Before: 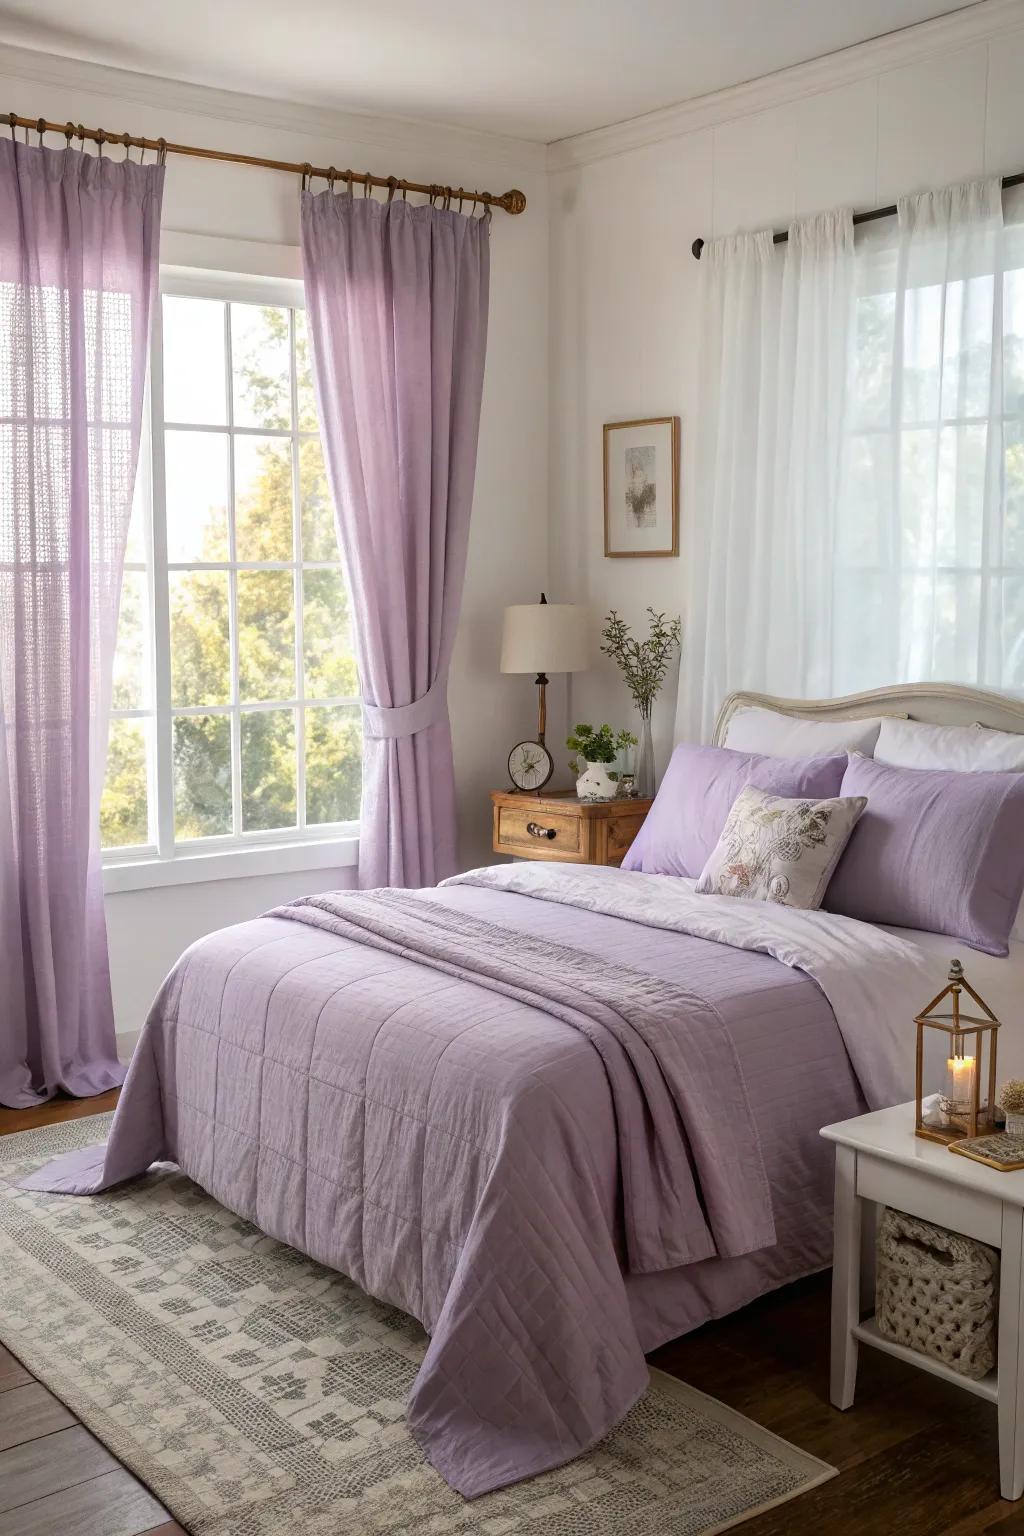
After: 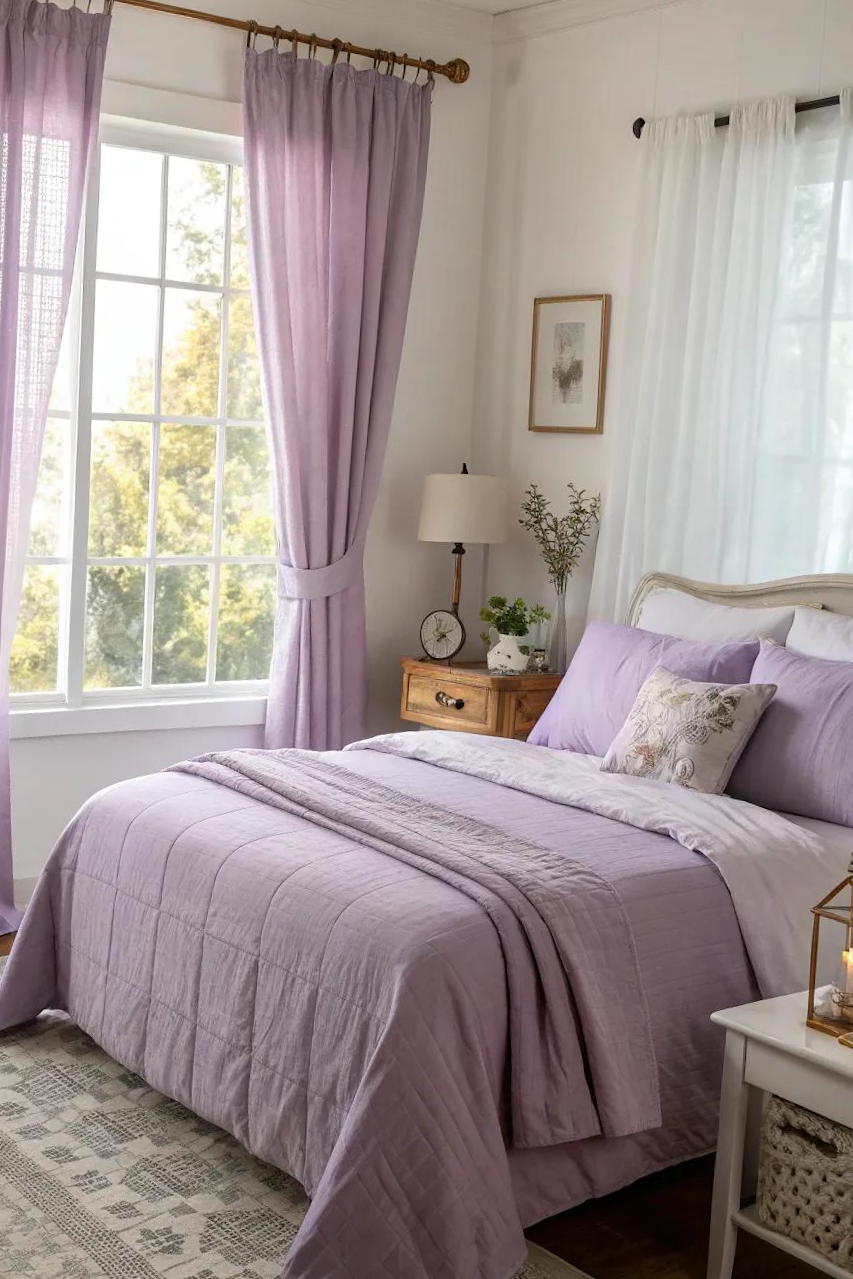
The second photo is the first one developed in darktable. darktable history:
crop and rotate: angle -3.21°, left 5.207%, top 5.23%, right 4.603%, bottom 4.636%
